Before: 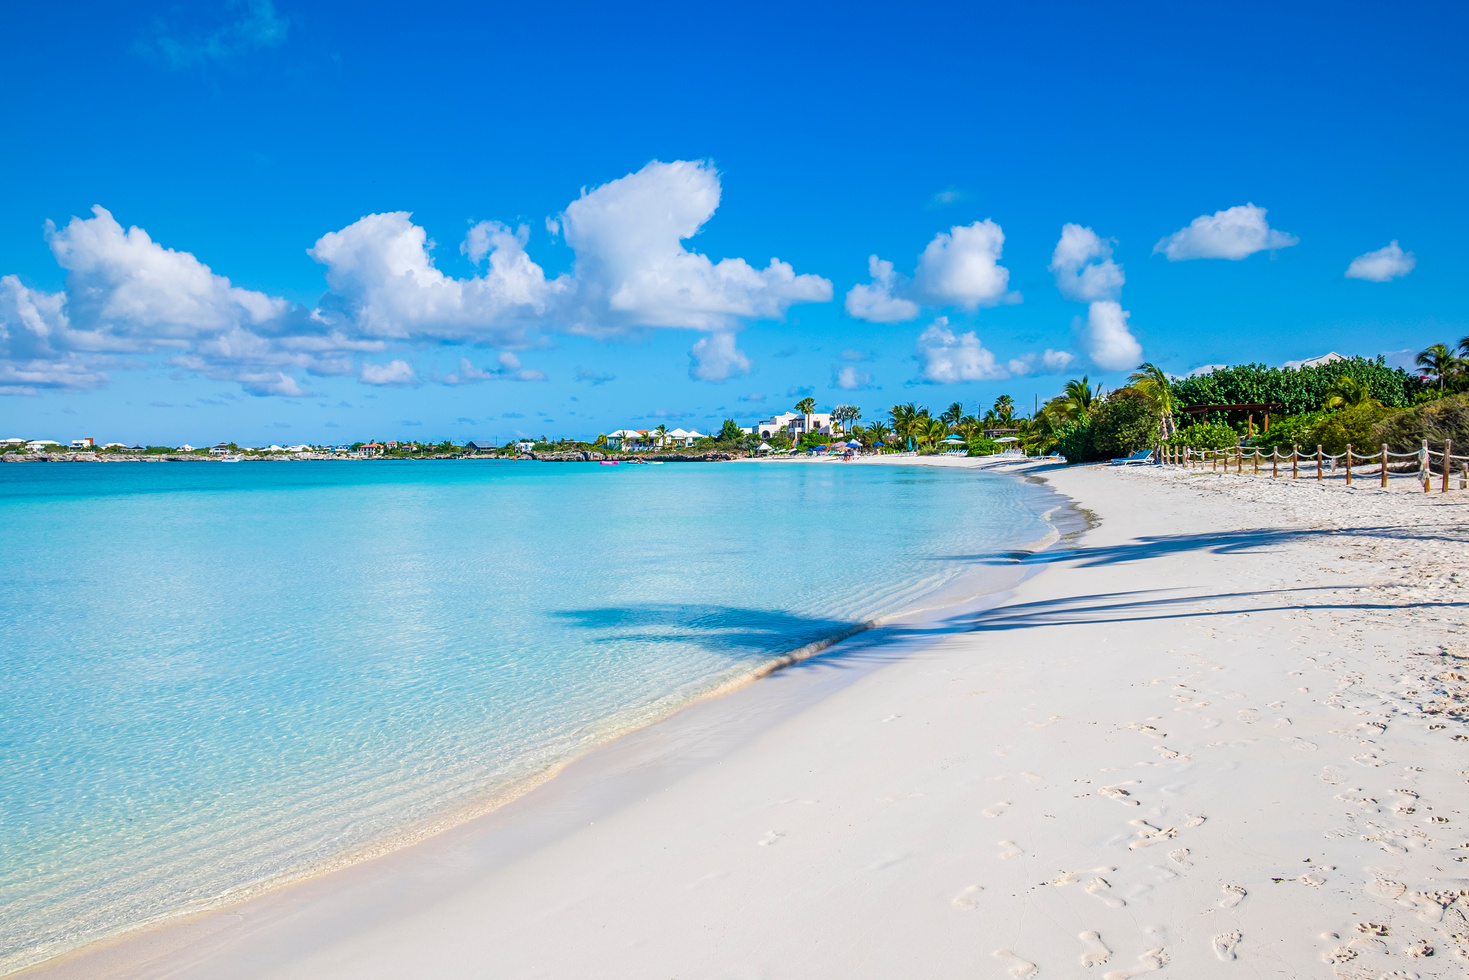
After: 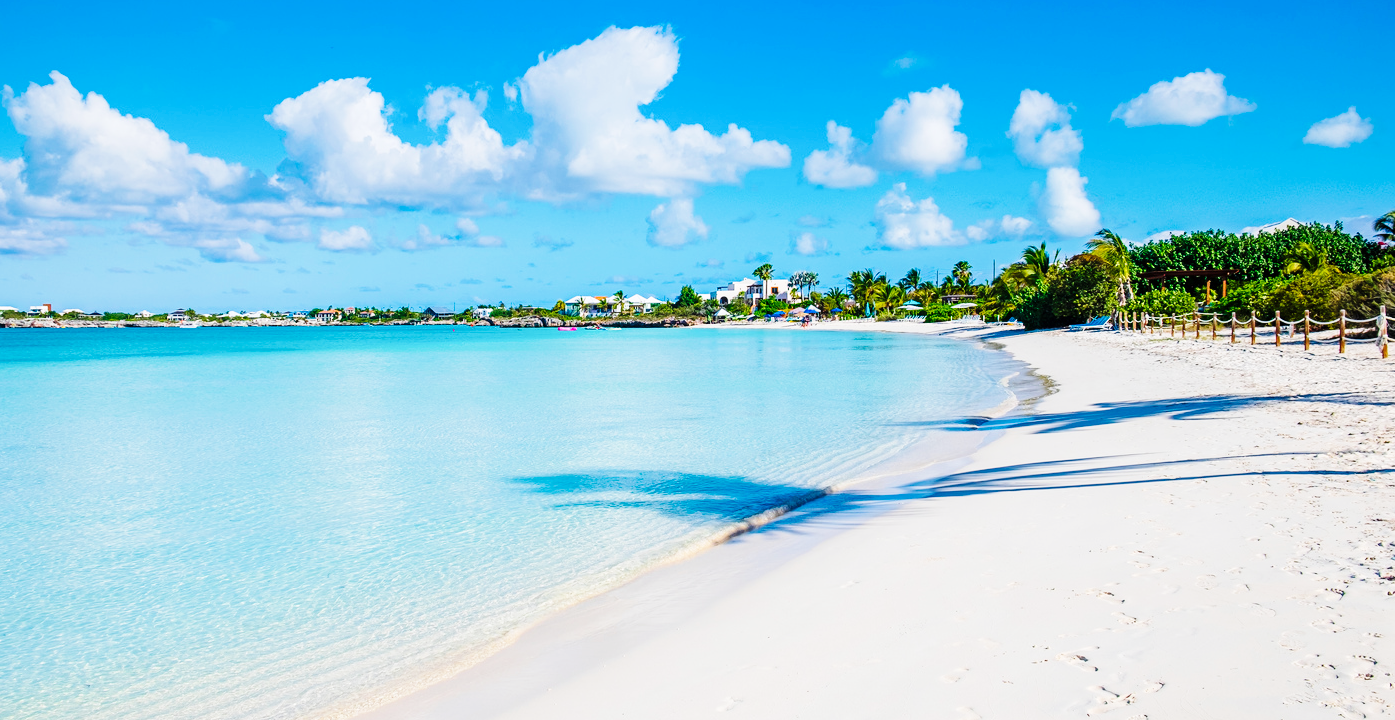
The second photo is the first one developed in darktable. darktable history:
crop and rotate: left 2.871%, top 13.742%, right 2.139%, bottom 12.759%
base curve: curves: ch0 [(0, 0) (0.036, 0.025) (0.121, 0.166) (0.206, 0.329) (0.605, 0.79) (1, 1)], preserve colors none
